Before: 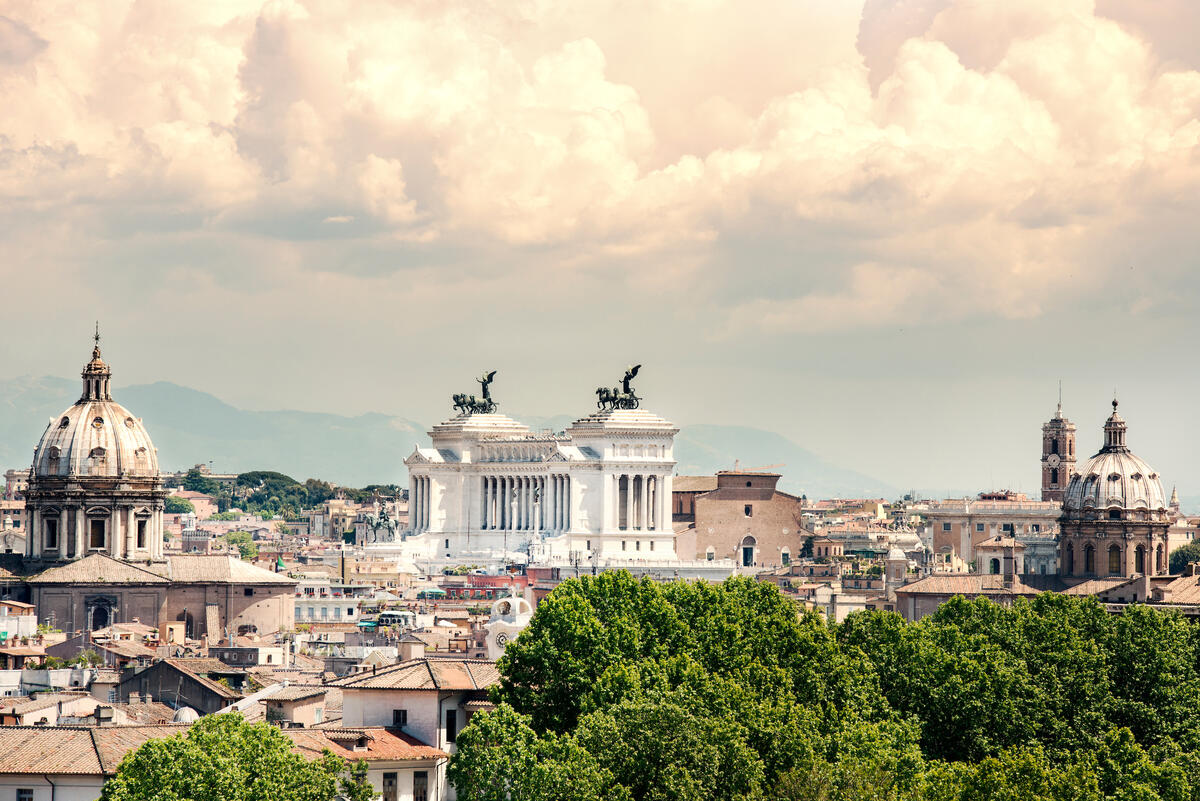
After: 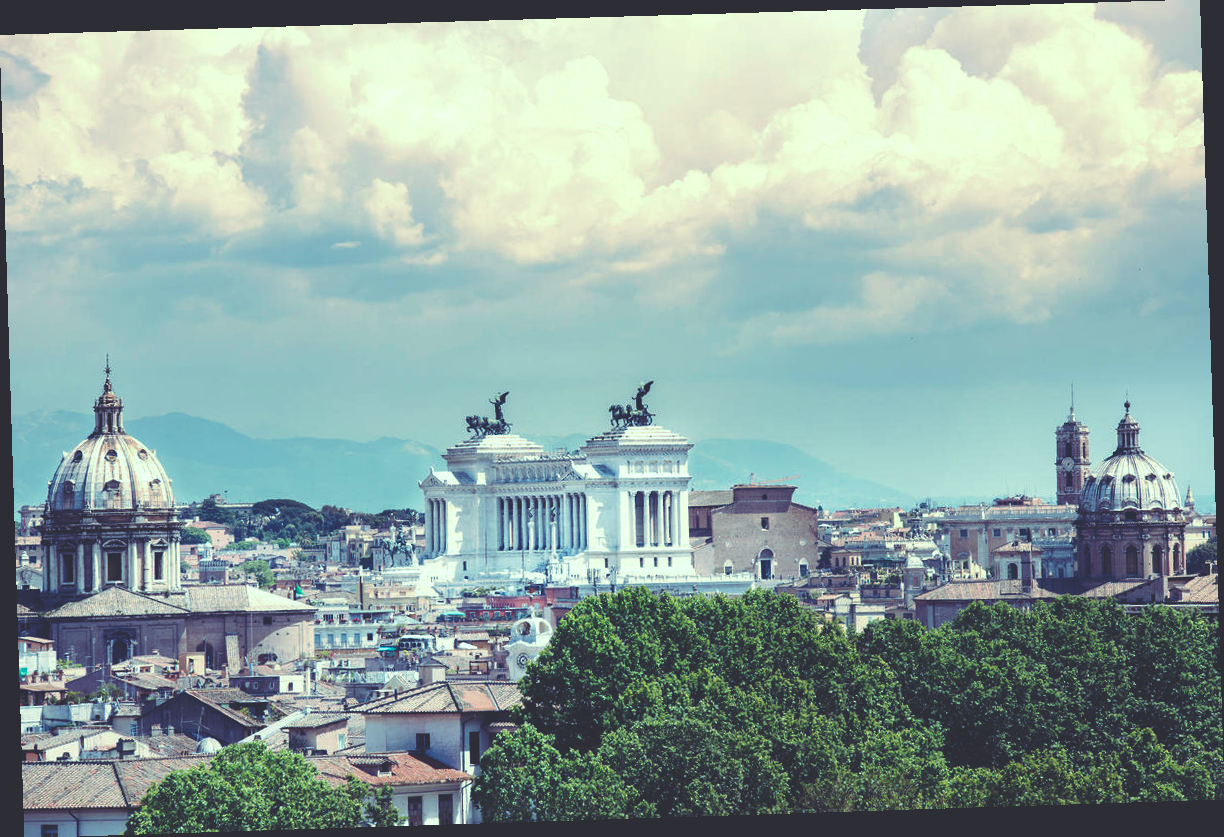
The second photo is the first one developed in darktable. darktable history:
rgb curve: curves: ch0 [(0, 0.186) (0.314, 0.284) (0.576, 0.466) (0.805, 0.691) (0.936, 0.886)]; ch1 [(0, 0.186) (0.314, 0.284) (0.581, 0.534) (0.771, 0.746) (0.936, 0.958)]; ch2 [(0, 0.216) (0.275, 0.39) (1, 1)], mode RGB, independent channels, compensate middle gray true, preserve colors none
rotate and perspective: rotation -1.77°, lens shift (horizontal) 0.004, automatic cropping off
